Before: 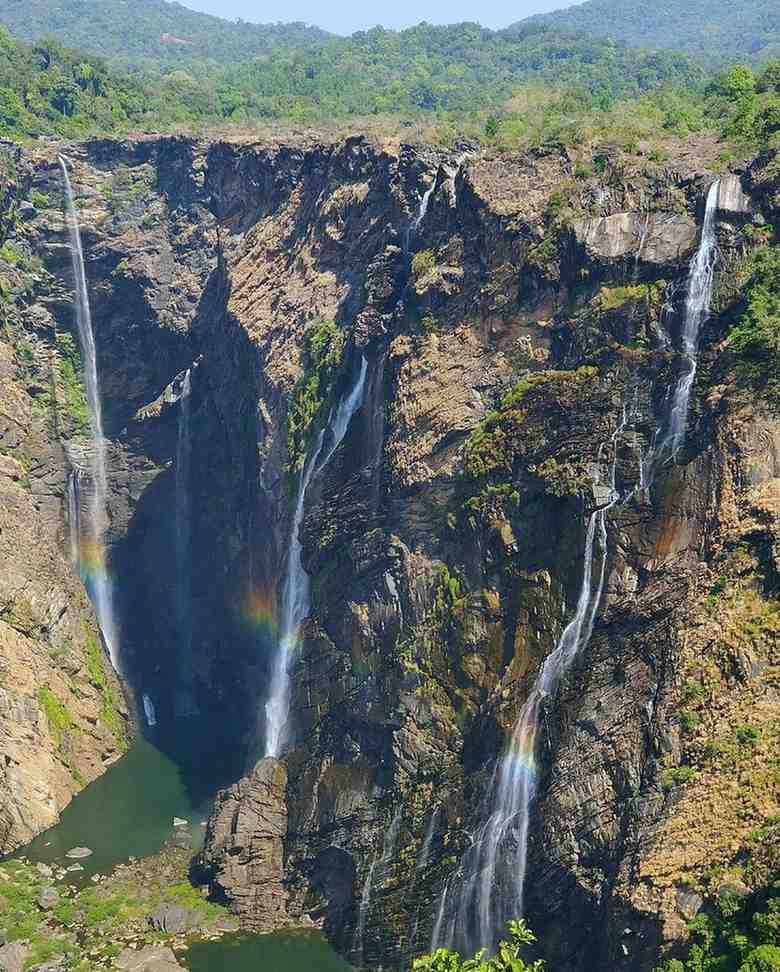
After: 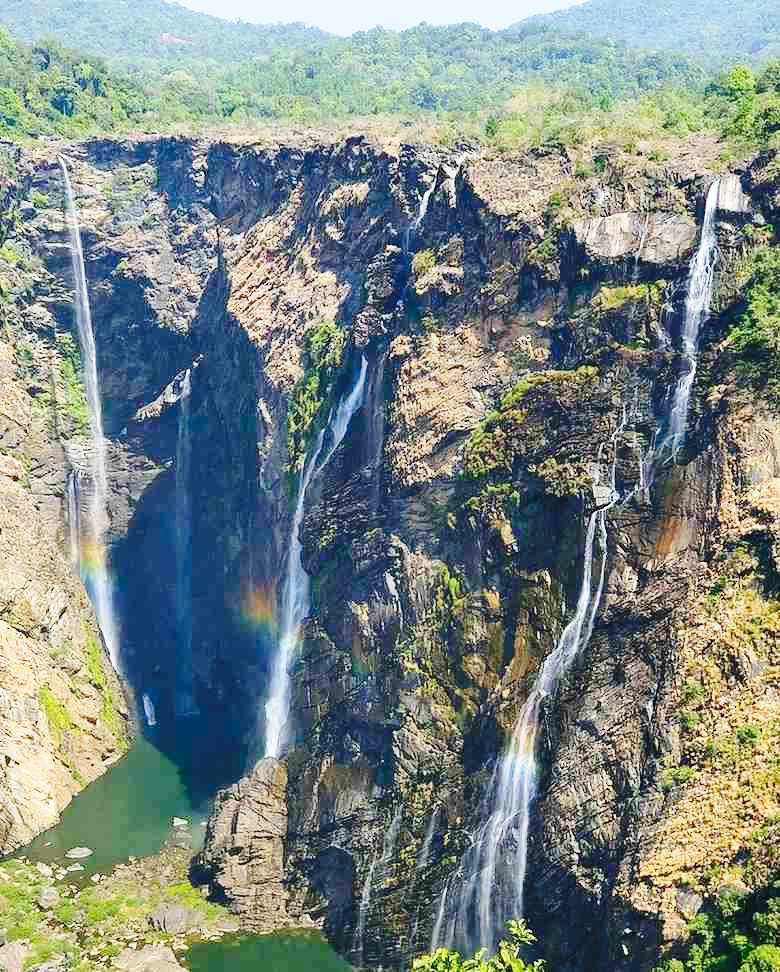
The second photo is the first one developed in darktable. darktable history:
base curve: curves: ch0 [(0, 0) (0.028, 0.03) (0.121, 0.232) (0.46, 0.748) (0.859, 0.968) (1, 1)], preserve colors none
exposure: exposure 0.087 EV, compensate exposure bias true, compensate highlight preservation false
